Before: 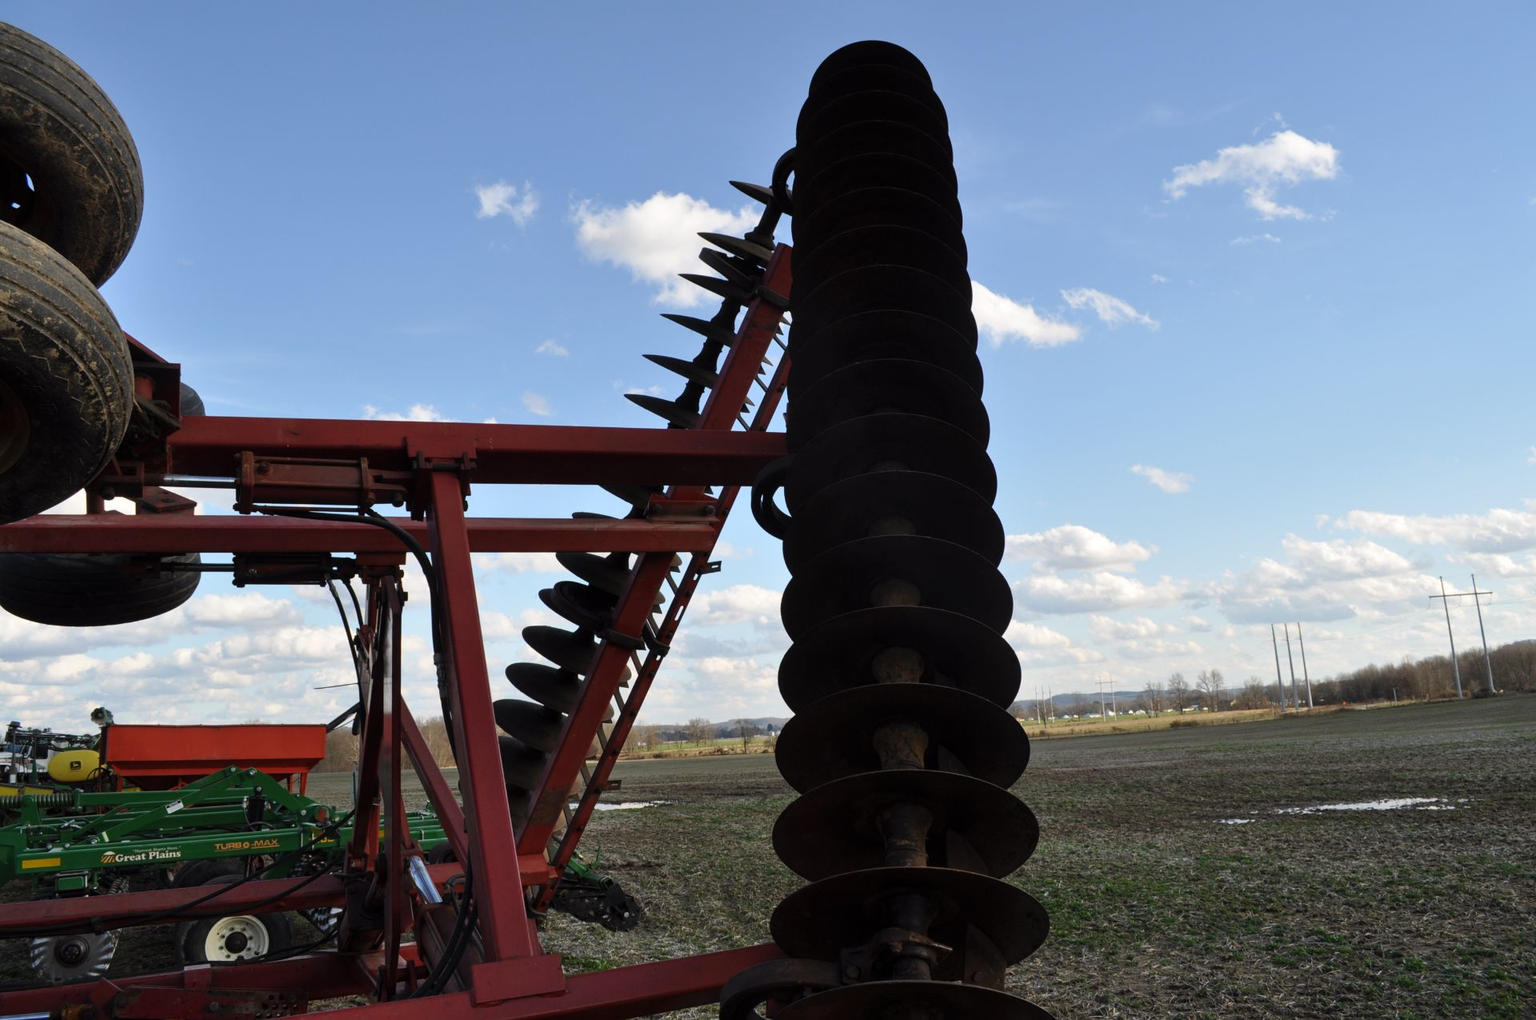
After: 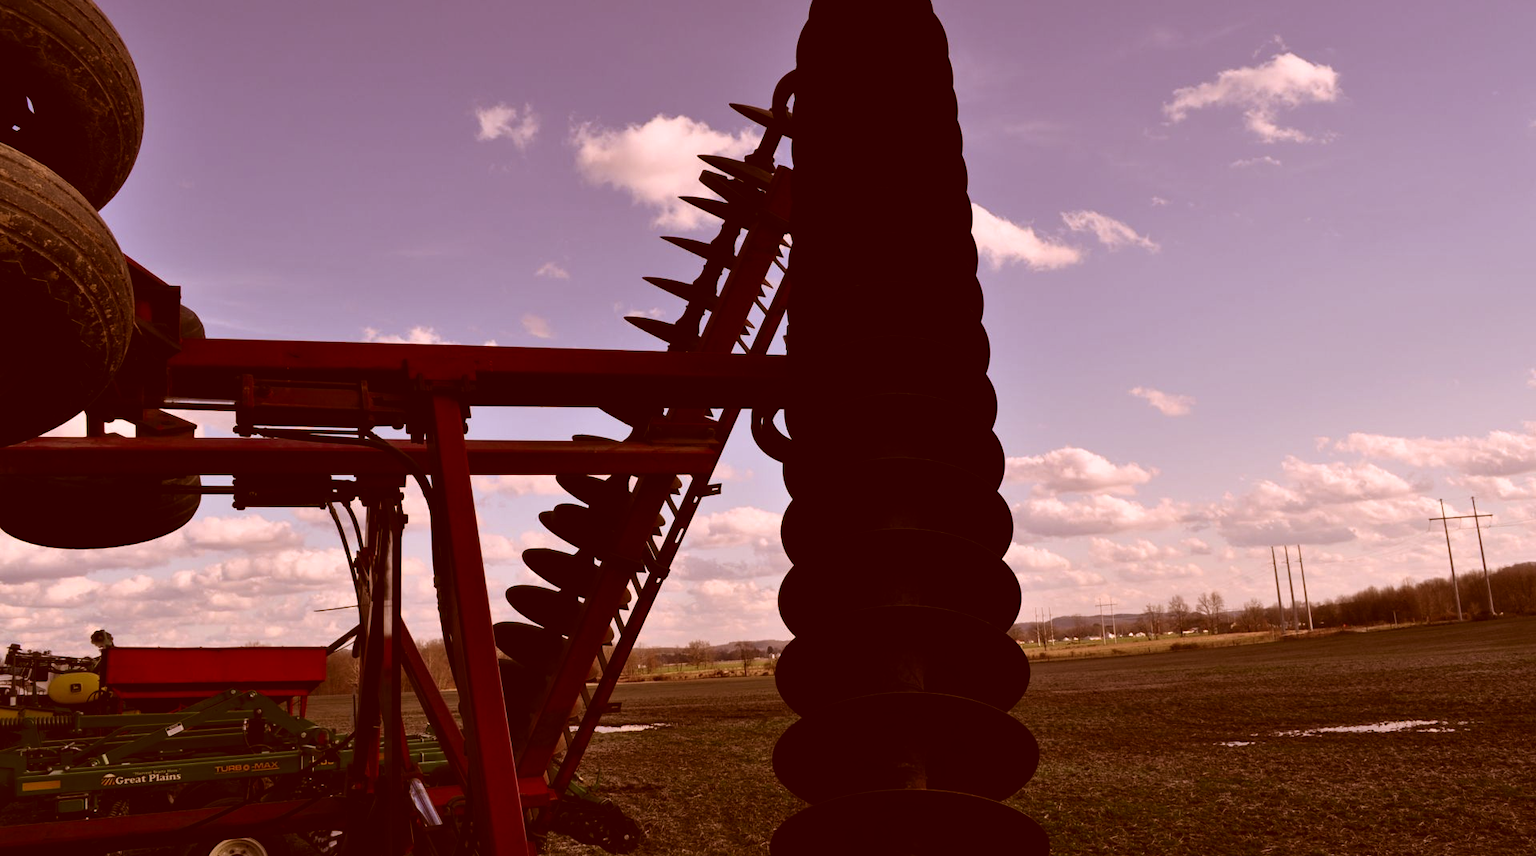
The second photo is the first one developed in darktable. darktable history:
color correction: highlights a* 9.03, highlights b* 8.71, shadows a* 40, shadows b* 40, saturation 0.8
crop: top 7.625%, bottom 8.027%
color balance: lift [1.016, 0.983, 1, 1.017], gamma [0.78, 1.018, 1.043, 0.957], gain [0.786, 1.063, 0.937, 1.017], input saturation 118.26%, contrast 13.43%, contrast fulcrum 21.62%, output saturation 82.76%
